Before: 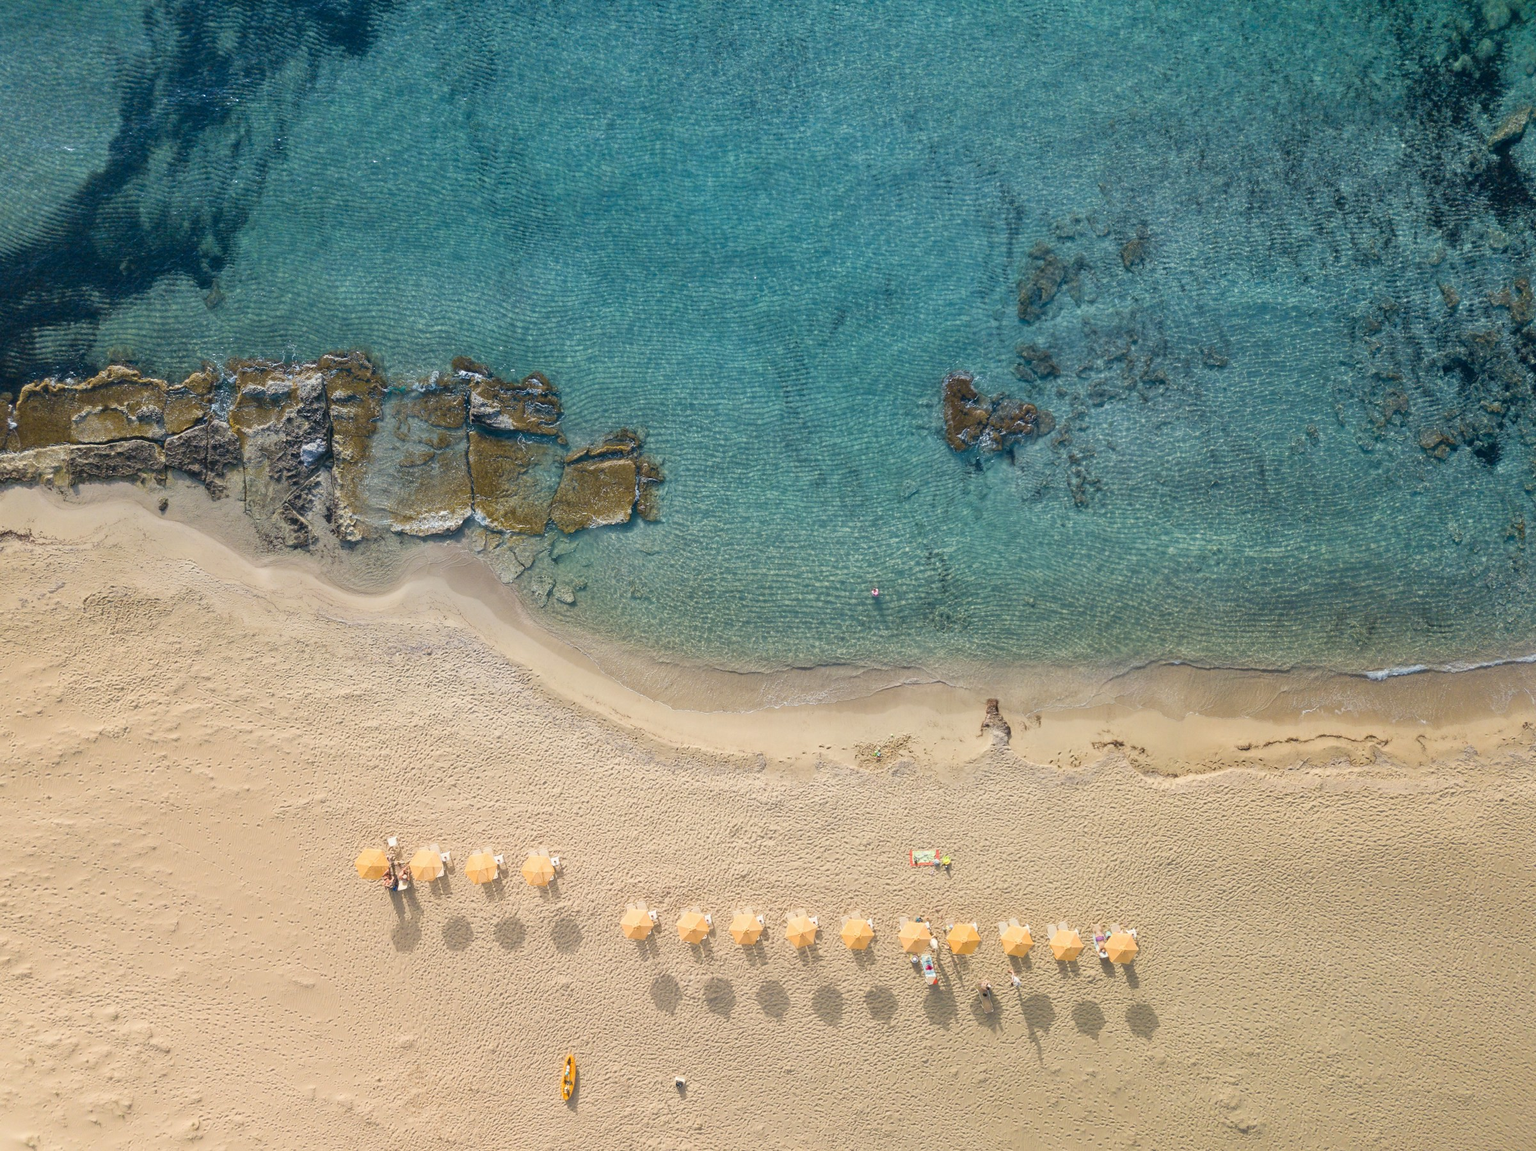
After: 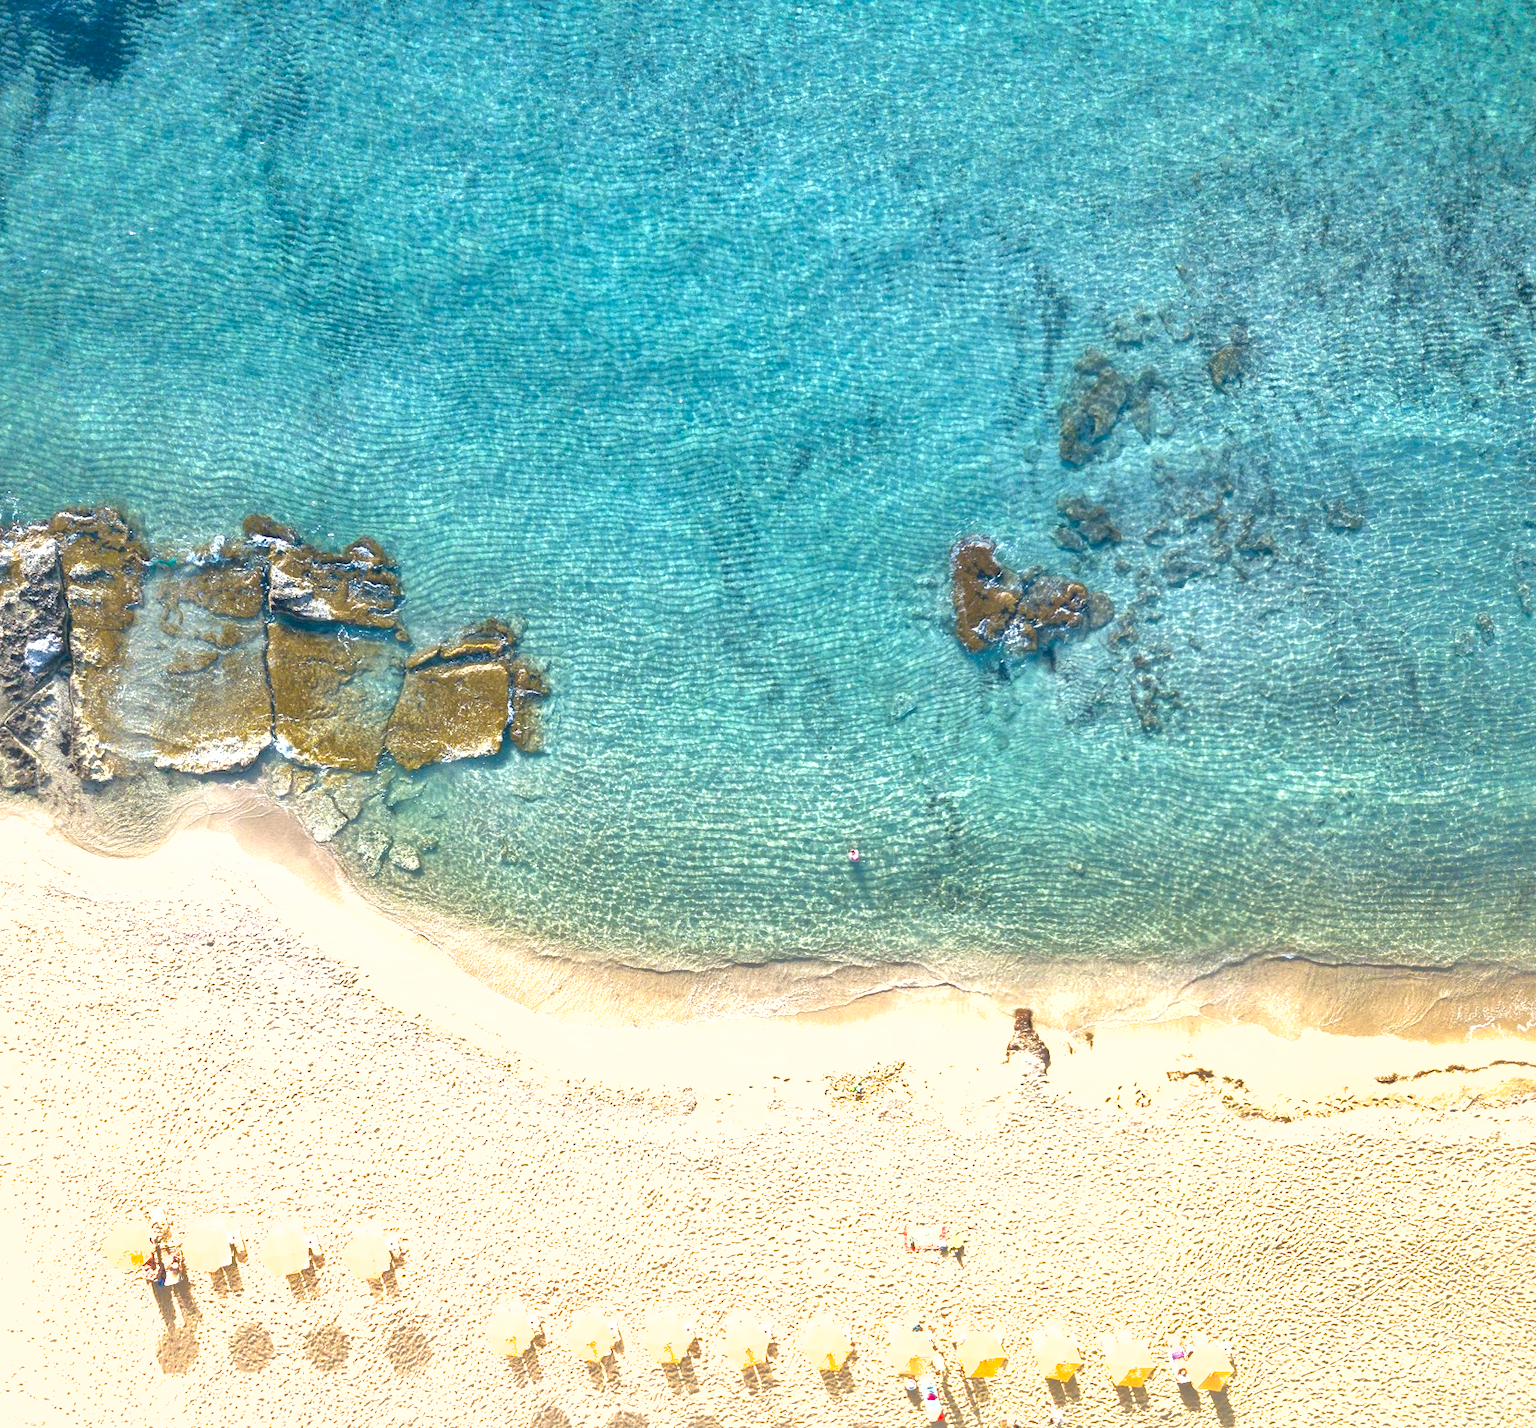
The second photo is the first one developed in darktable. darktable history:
exposure: black level correction 0.001, exposure 0.5 EV, compensate exposure bias true, compensate highlight preservation false
levels: levels [0, 0.394, 0.787]
crop: left 18.479%, right 12.2%, bottom 13.971%
shadows and highlights: on, module defaults
